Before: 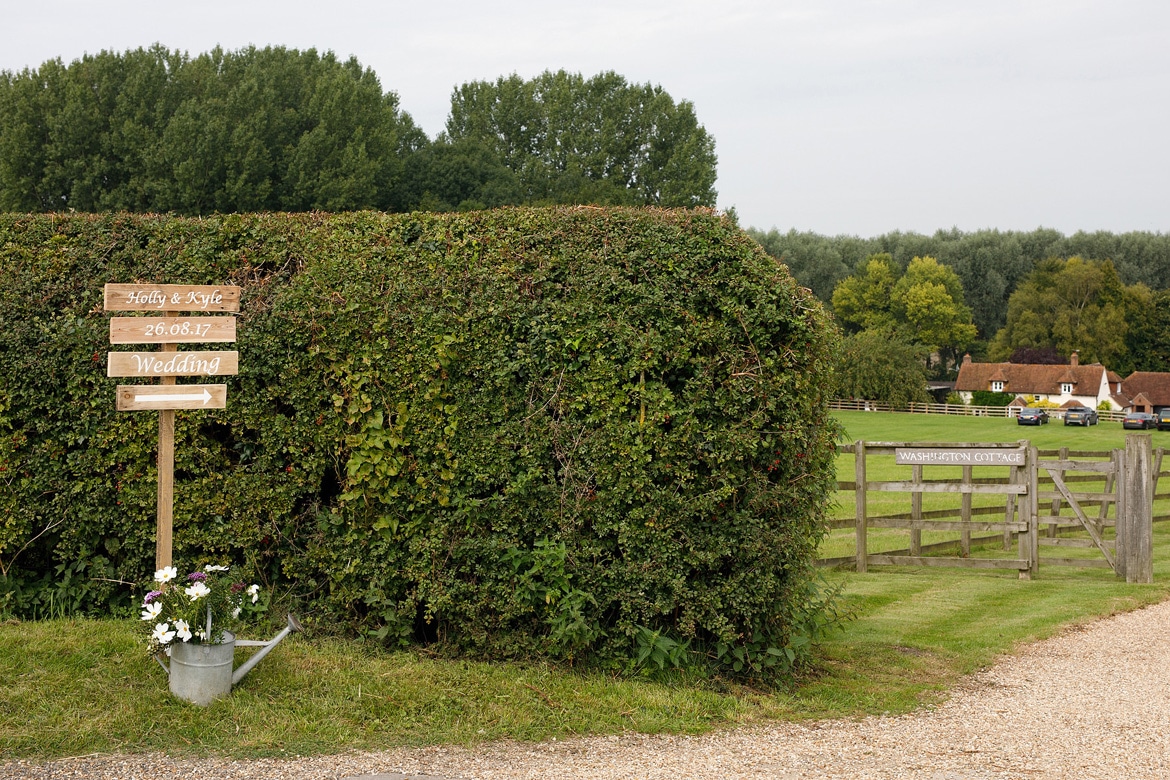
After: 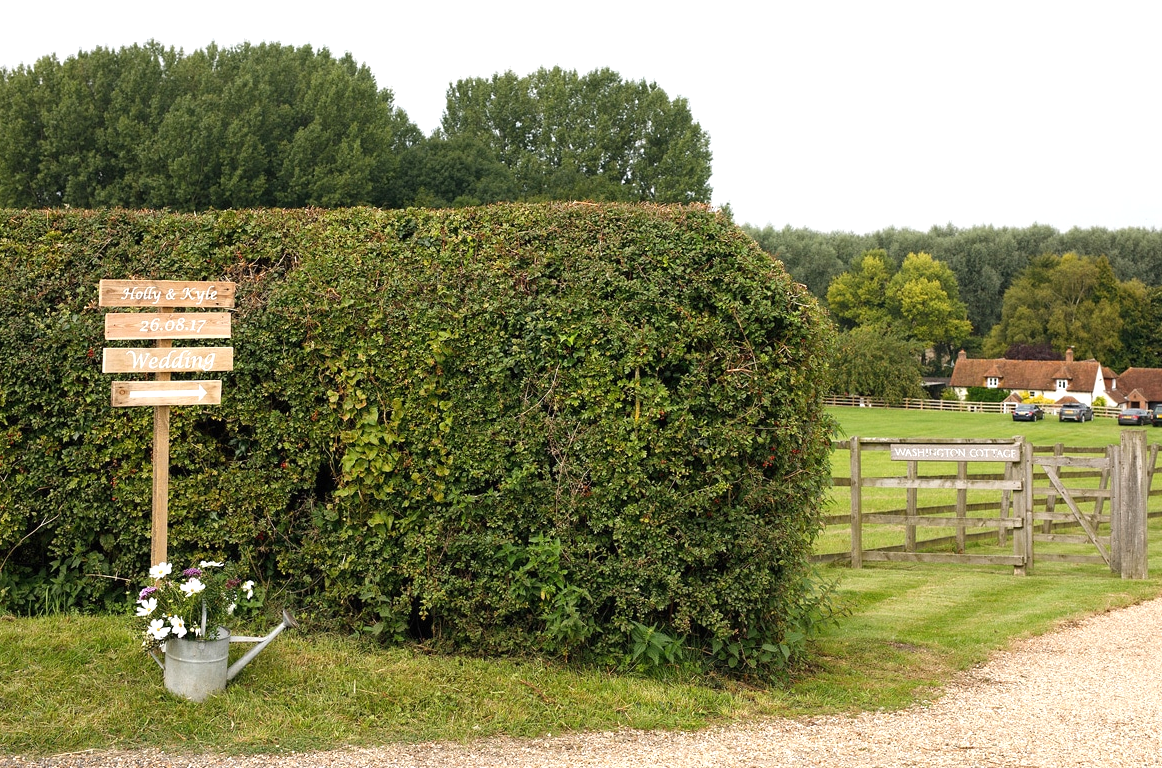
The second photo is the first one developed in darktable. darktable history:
crop: left 0.497%, top 0.601%, right 0.167%, bottom 0.856%
exposure: black level correction 0, exposure 0.498 EV, compensate highlight preservation false
